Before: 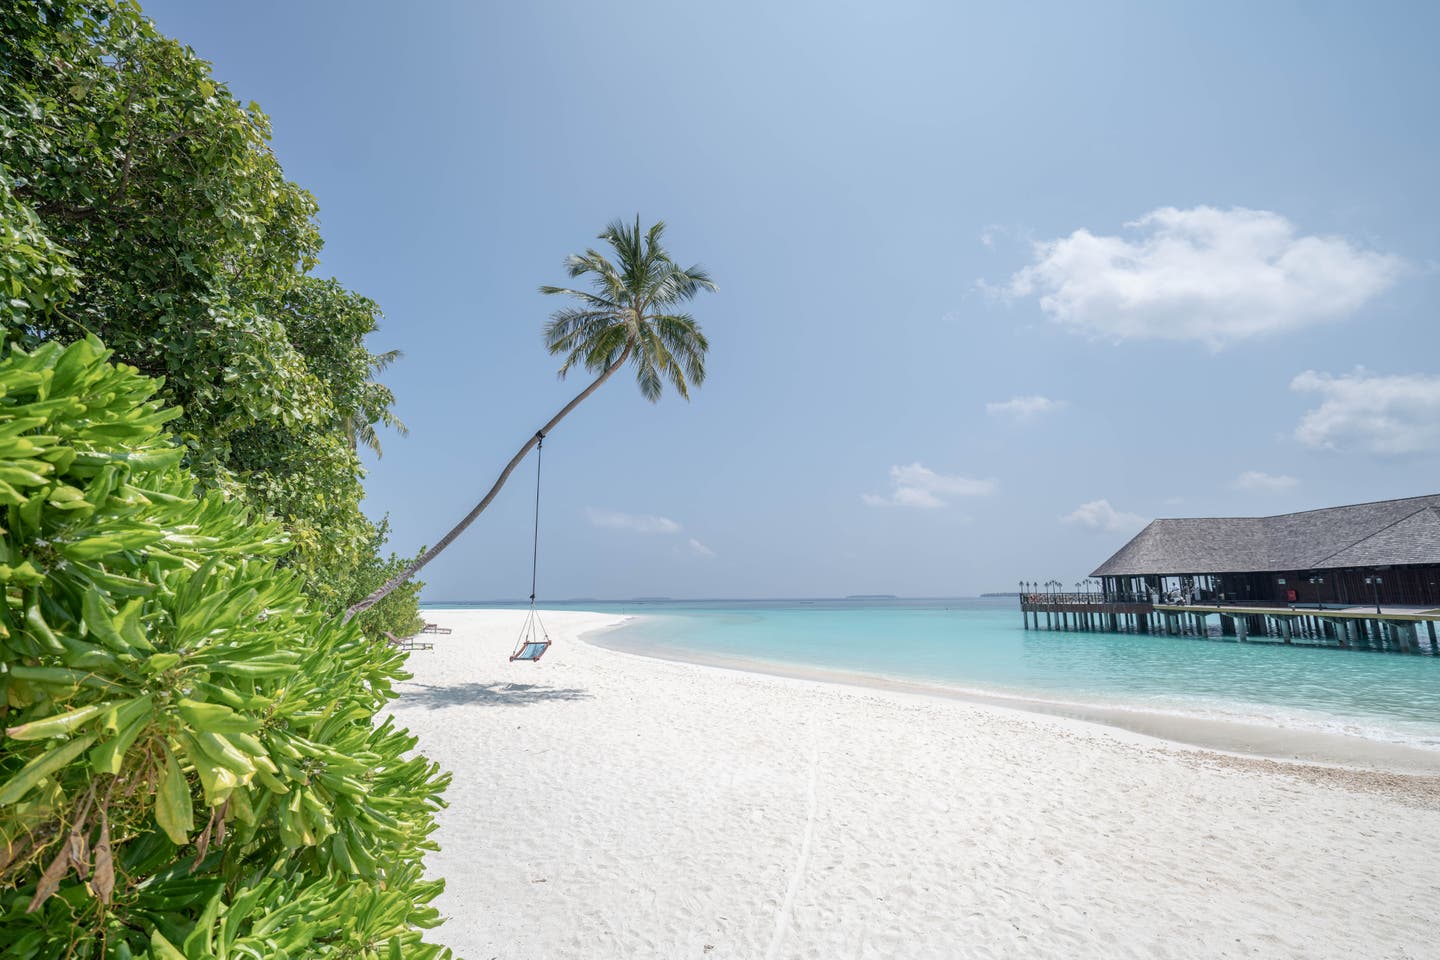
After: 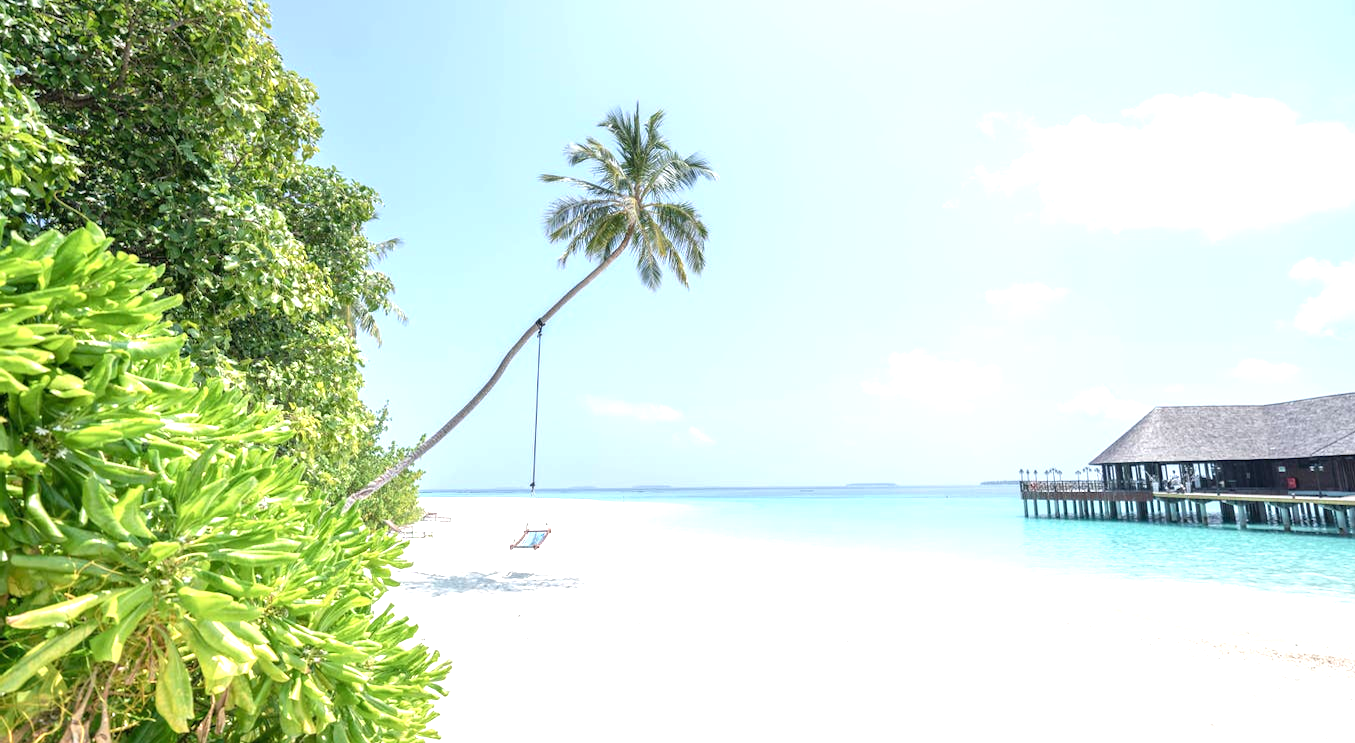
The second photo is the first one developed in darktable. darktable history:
exposure: black level correction 0, exposure 1.2 EV, compensate exposure bias true, compensate highlight preservation false
crop and rotate: angle 0.04°, top 11.727%, right 5.756%, bottom 10.728%
